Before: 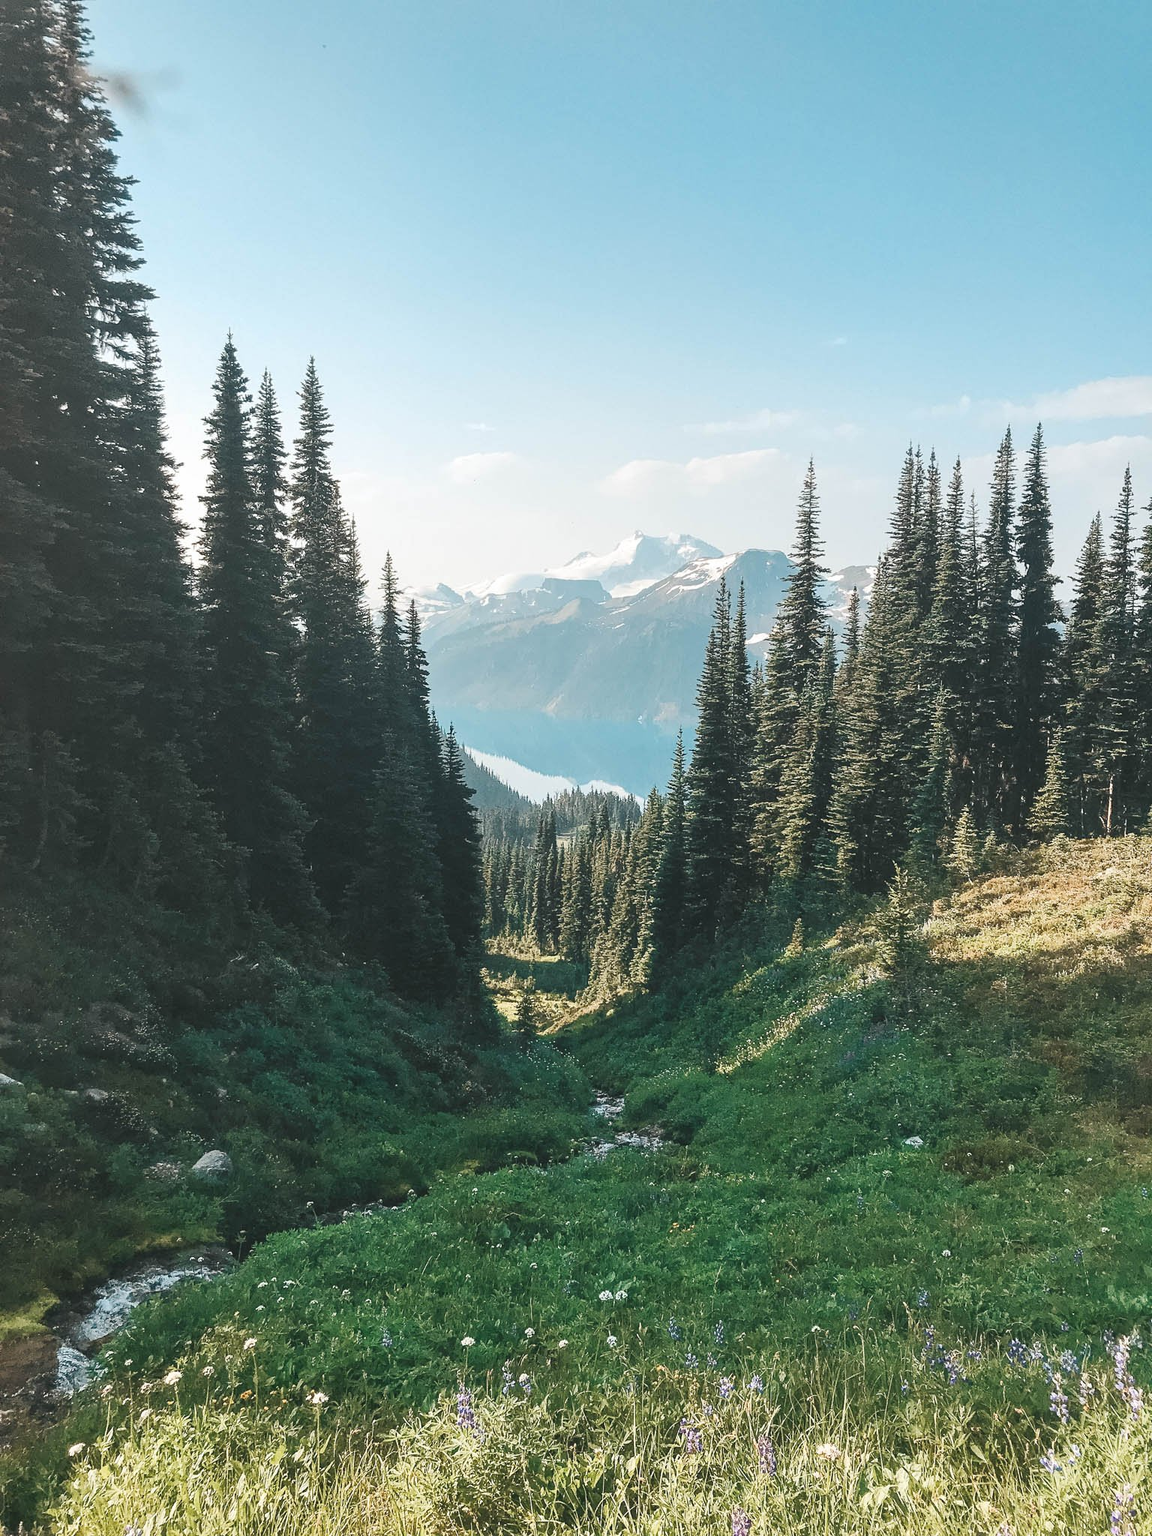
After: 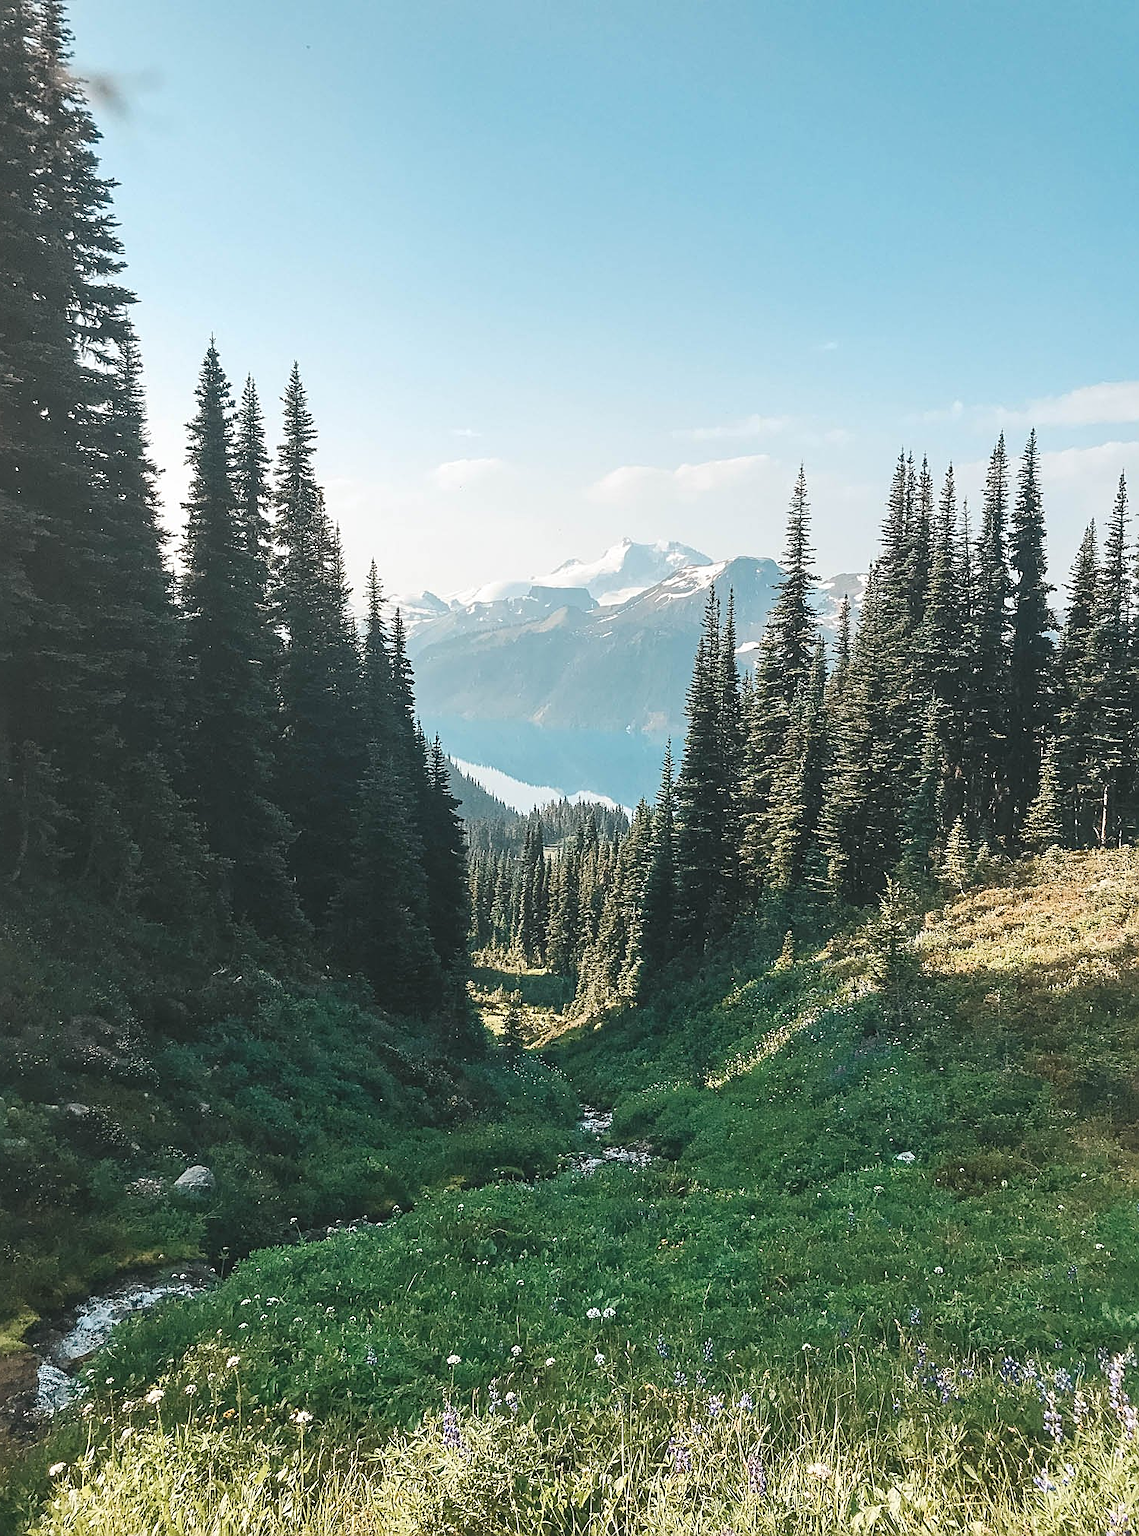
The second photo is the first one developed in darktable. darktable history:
crop and rotate: left 1.774%, right 0.633%, bottom 1.28%
sharpen: on, module defaults
